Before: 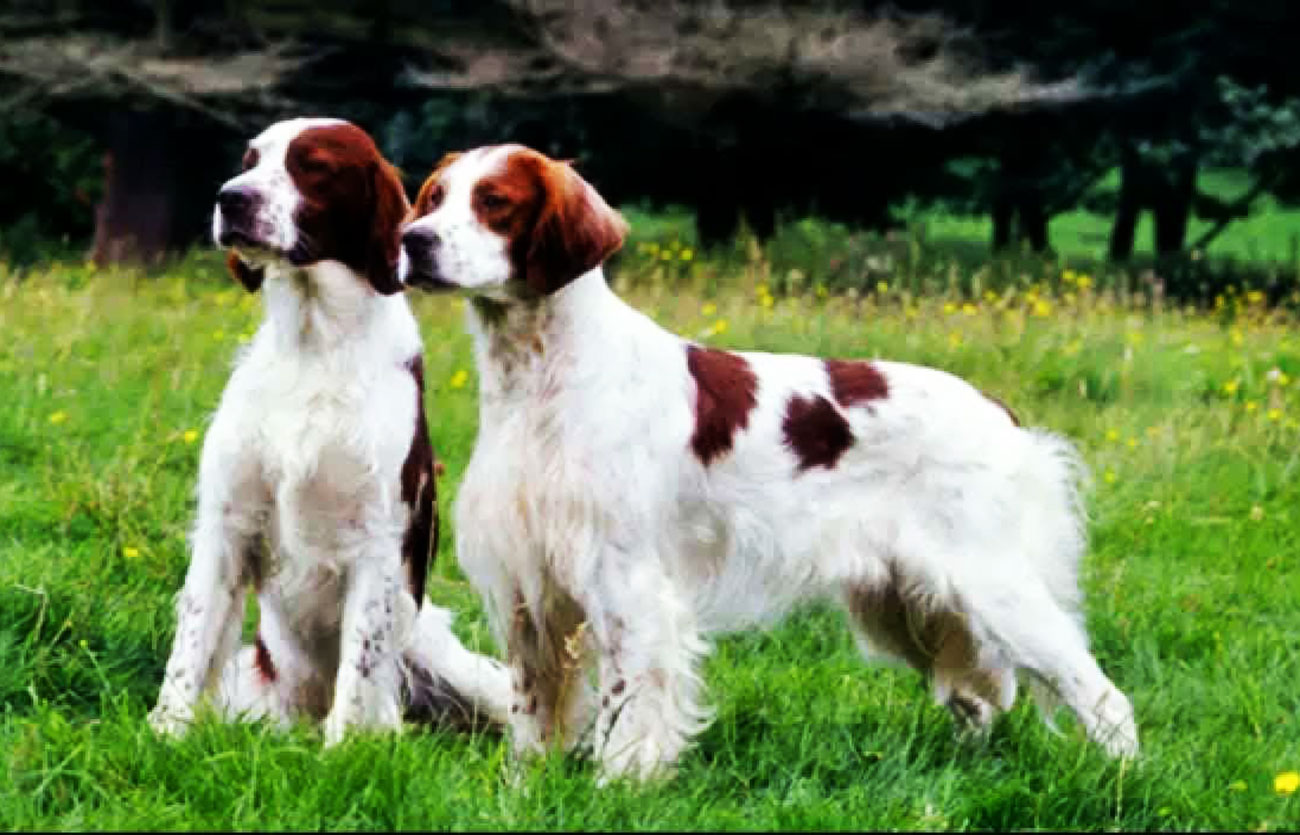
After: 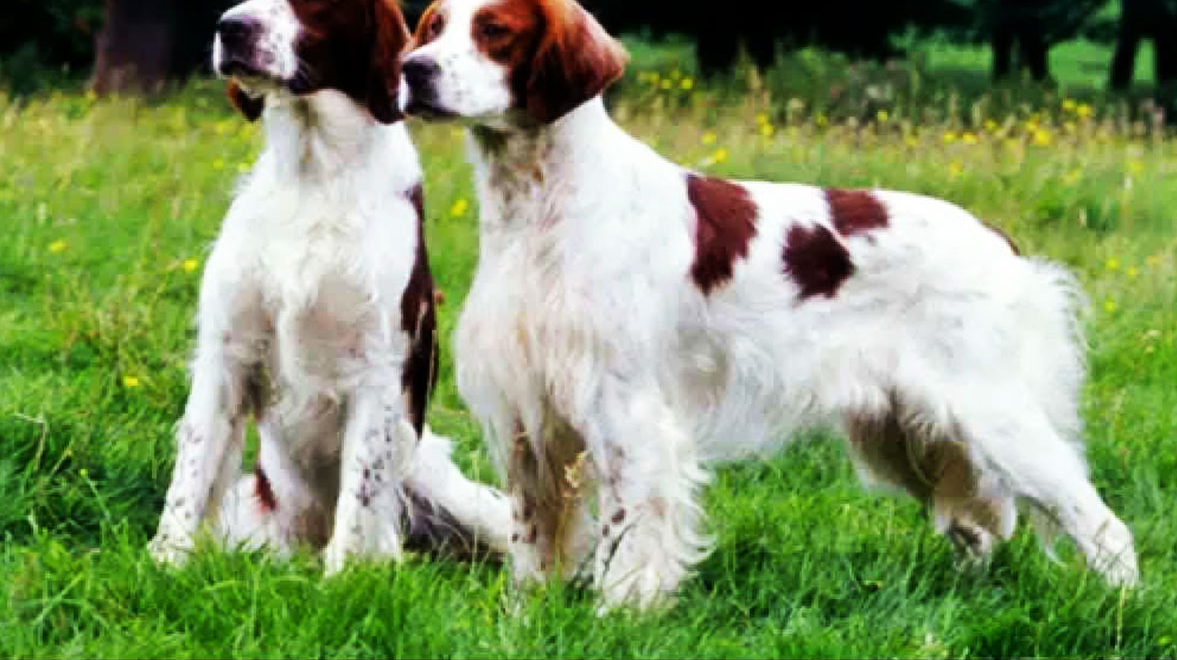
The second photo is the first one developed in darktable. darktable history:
crop: top 20.583%, right 9.409%, bottom 0.276%
